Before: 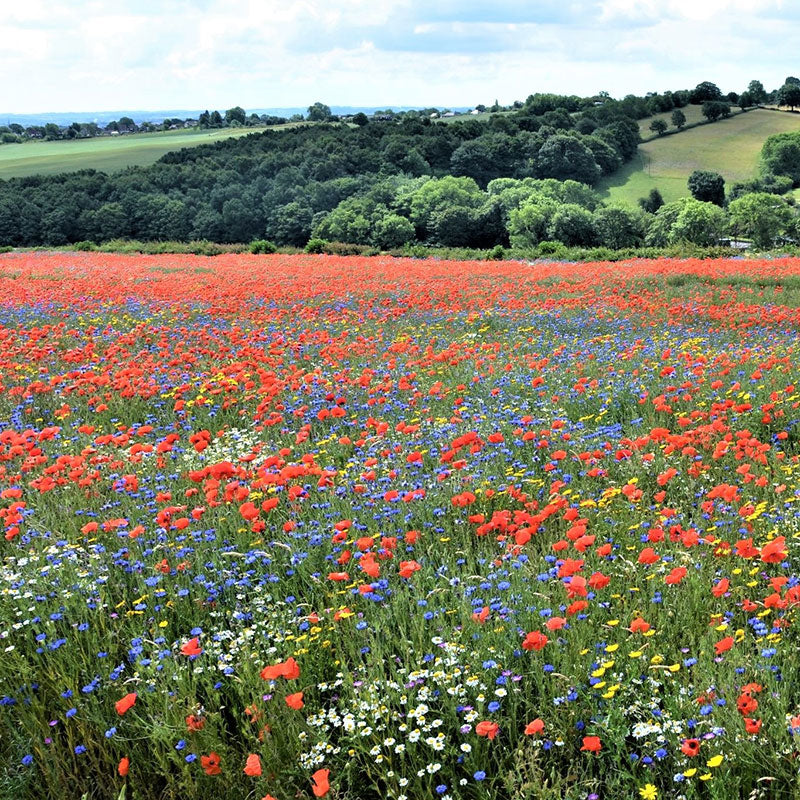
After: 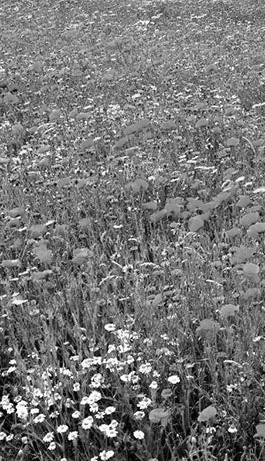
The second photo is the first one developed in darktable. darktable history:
crop: left 40.878%, top 39.176%, right 25.993%, bottom 3.081%
monochrome: a 16.01, b -2.65, highlights 0.52
